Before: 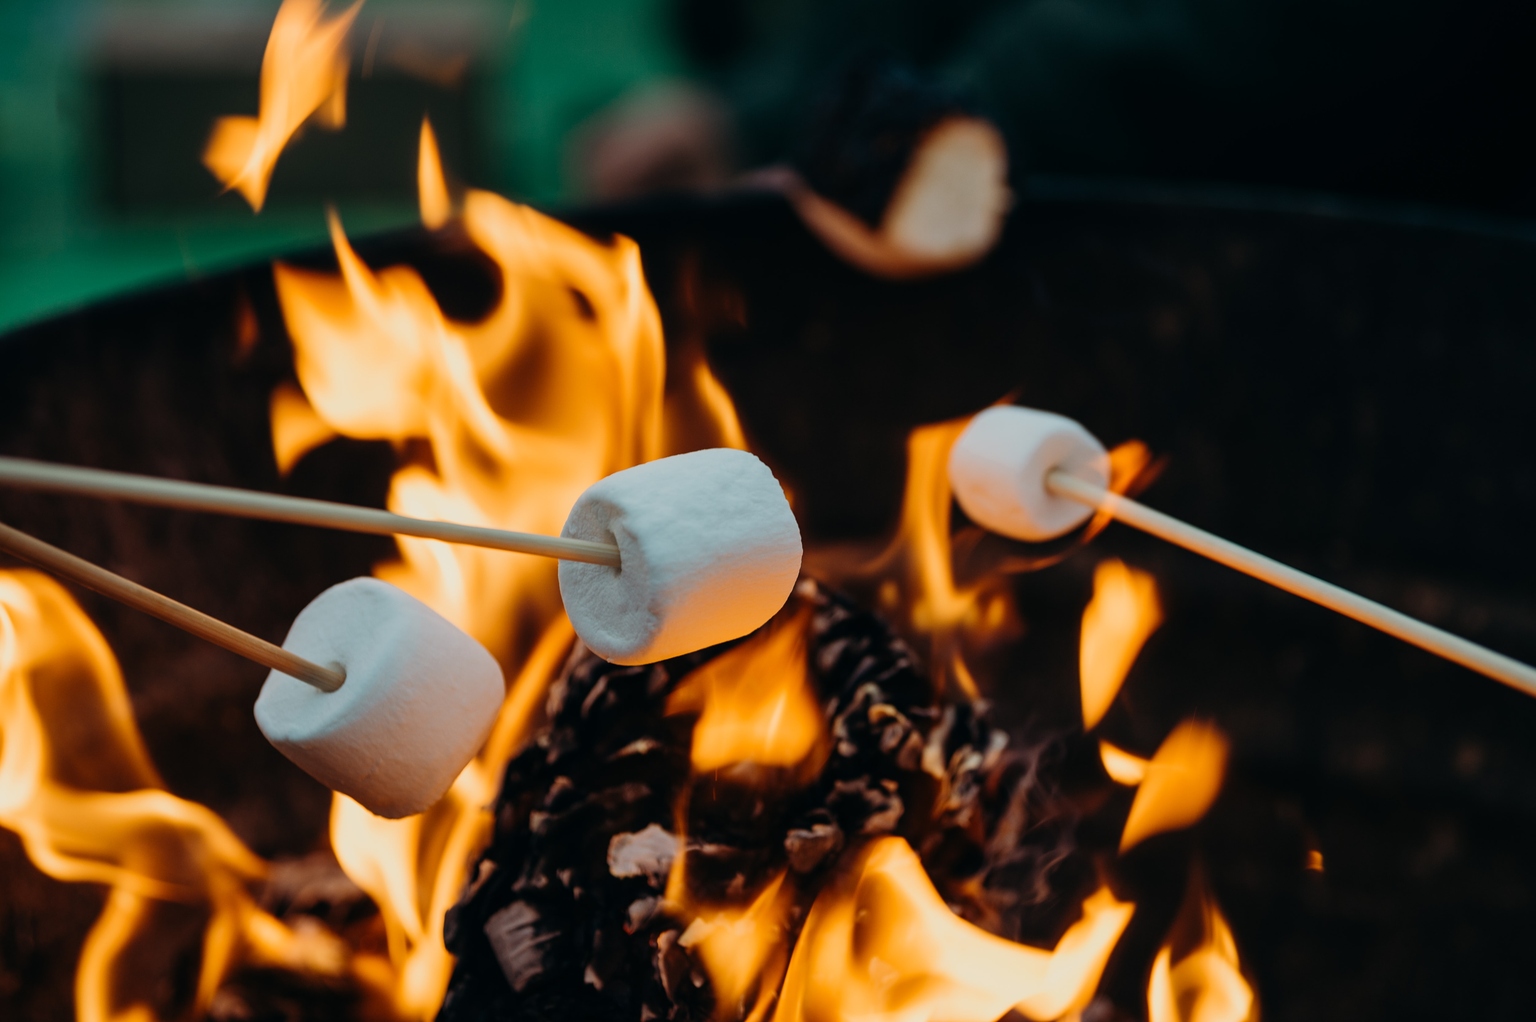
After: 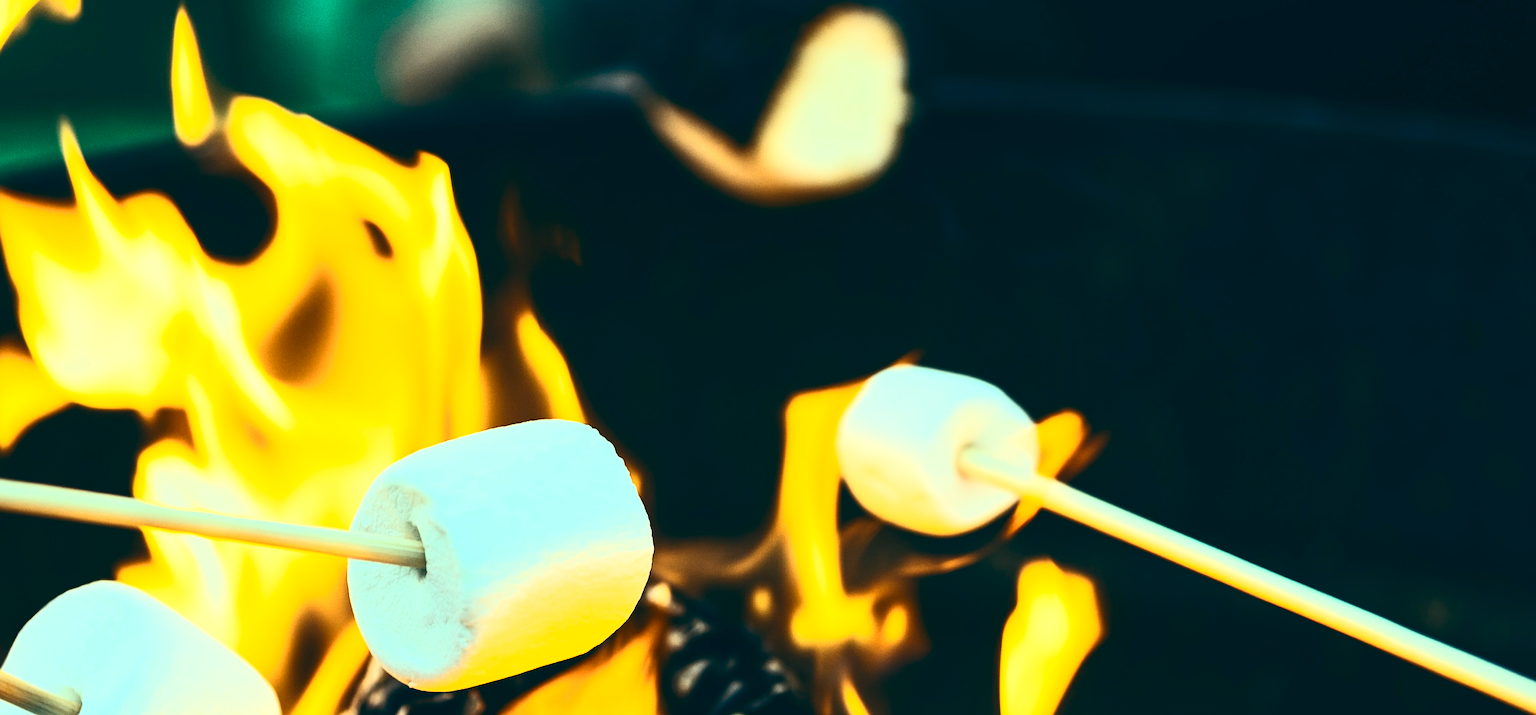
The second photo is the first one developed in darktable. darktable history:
sharpen: on, module defaults
exposure: black level correction 0, exposure 1.101 EV, compensate highlight preservation false
contrast brightness saturation: contrast 0.602, brightness 0.333, saturation 0.144
crop: left 18.282%, top 11.099%, right 1.809%, bottom 32.985%
color correction: highlights a* -19.84, highlights b* 9.8, shadows a* -20.52, shadows b* -11.26
